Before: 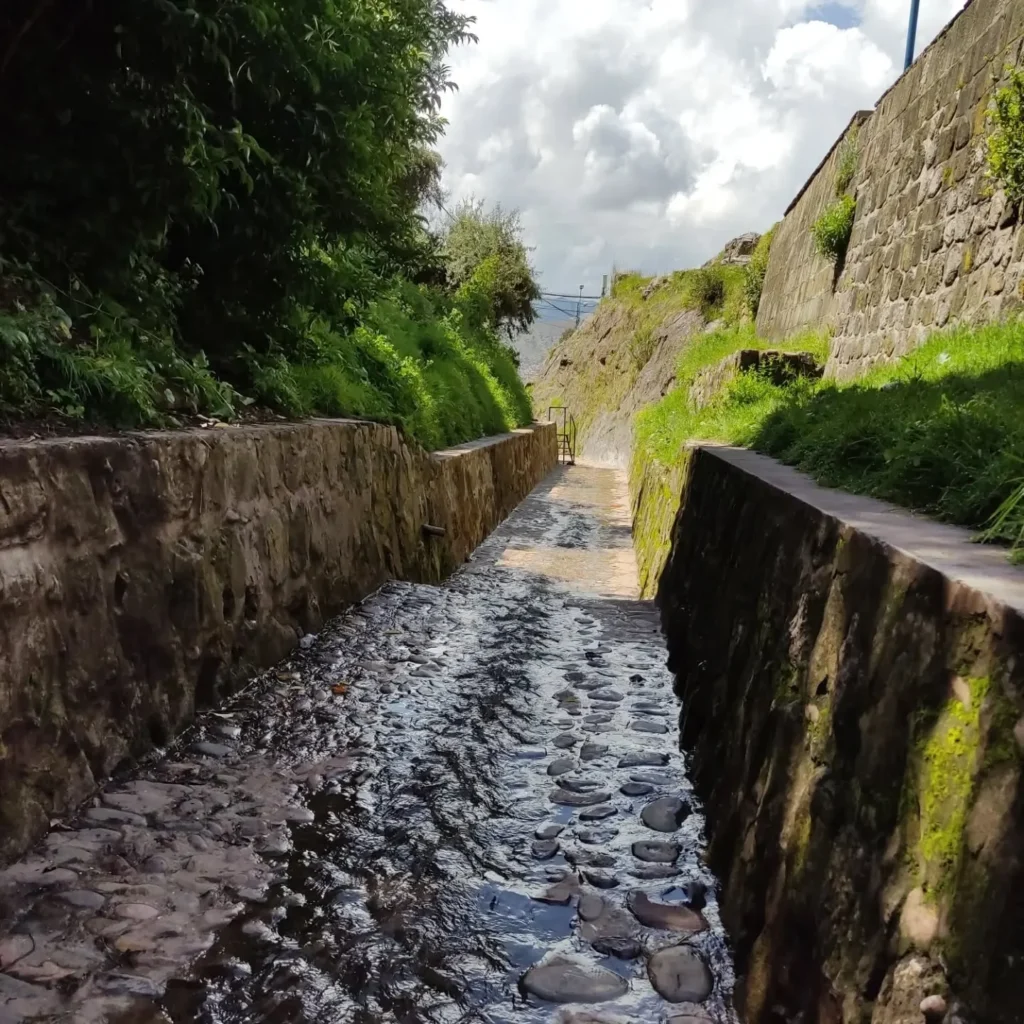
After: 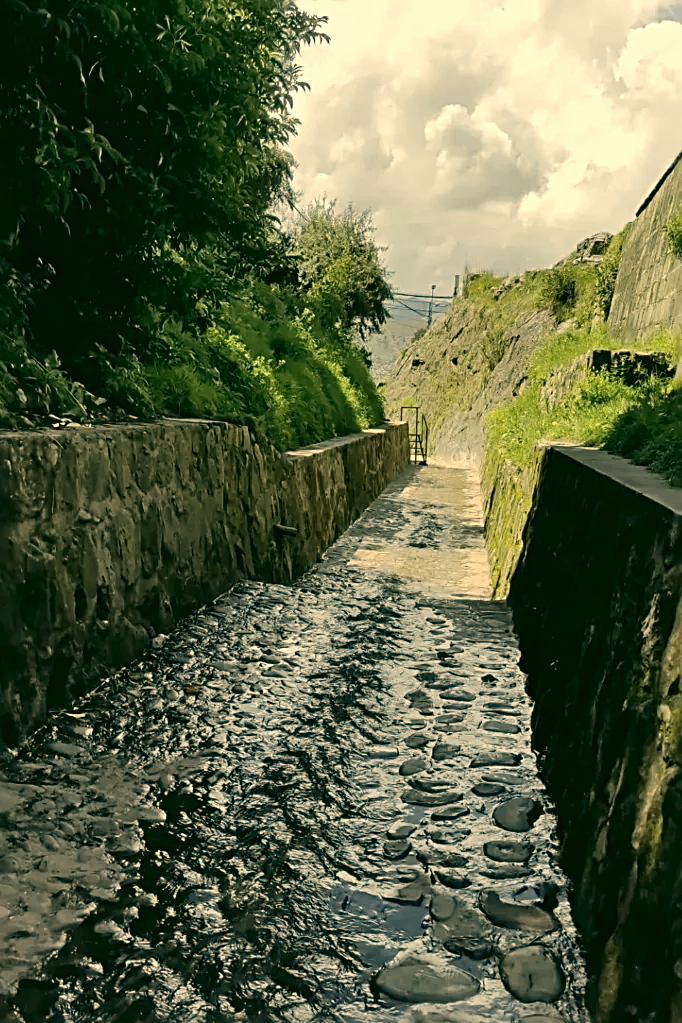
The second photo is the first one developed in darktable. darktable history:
color correction: highlights a* 4.75, highlights b* 24.97, shadows a* -15.83, shadows b* 3.89
exposure: compensate highlight preservation false
sharpen: radius 2.819, amount 0.726
crop and rotate: left 14.479%, right 18.919%
contrast brightness saturation: contrast 0.103, saturation -0.357
